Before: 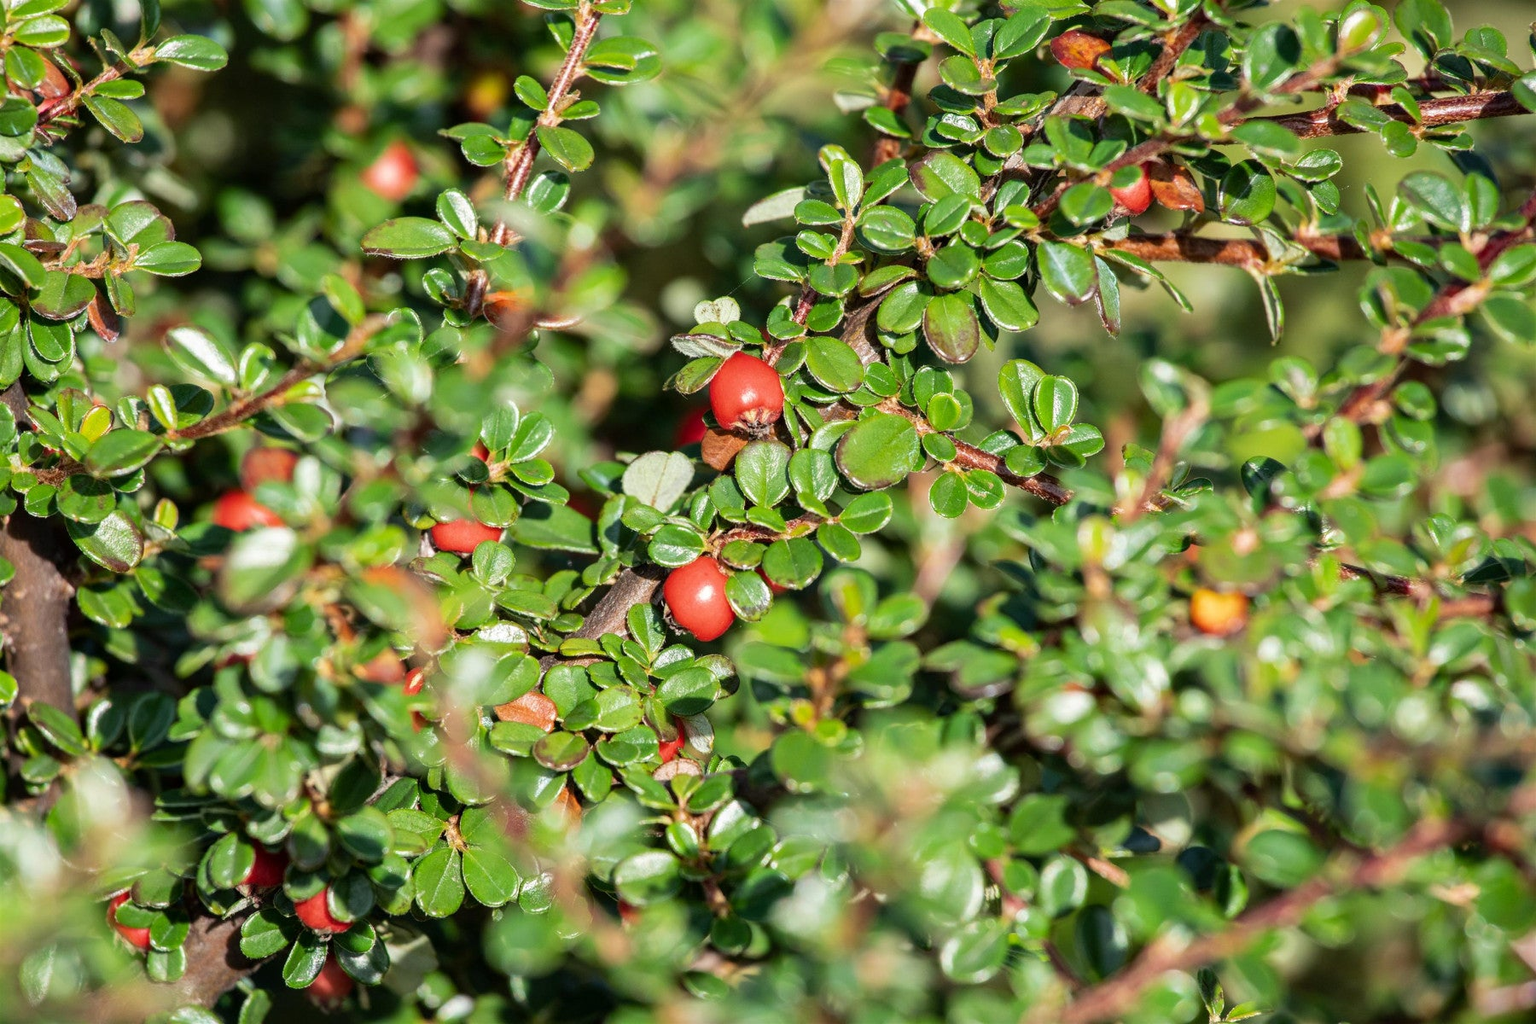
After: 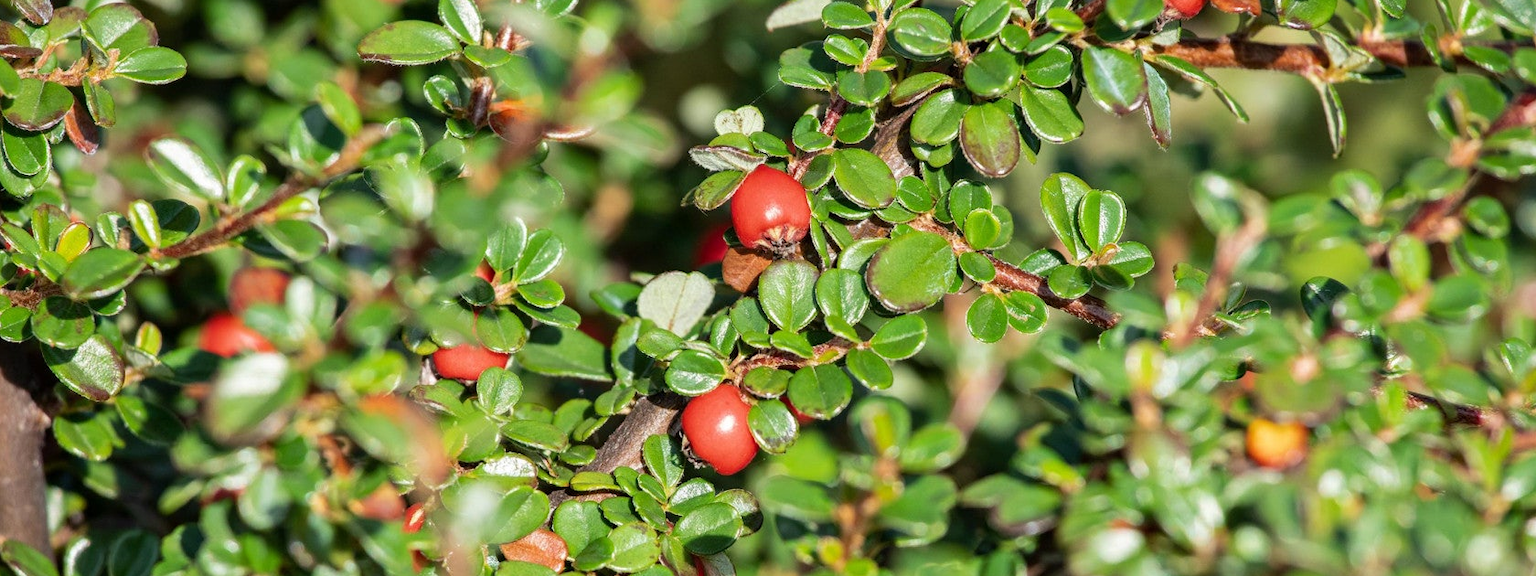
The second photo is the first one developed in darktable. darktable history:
crop: left 1.818%, top 19.336%, right 4.831%, bottom 28.069%
